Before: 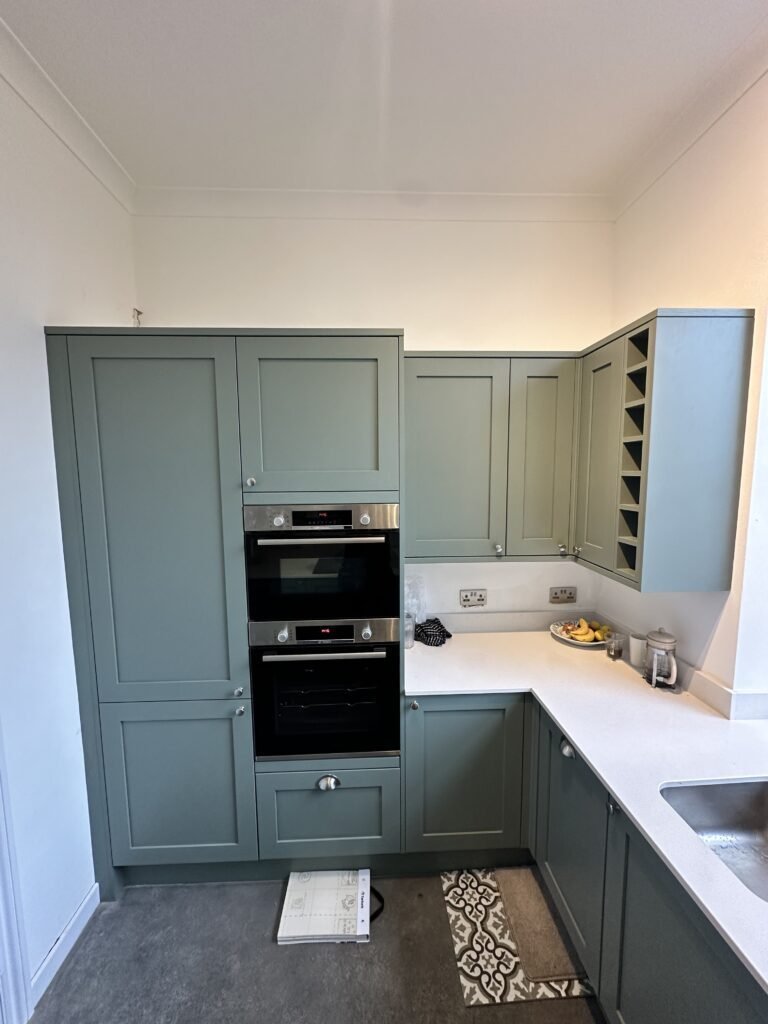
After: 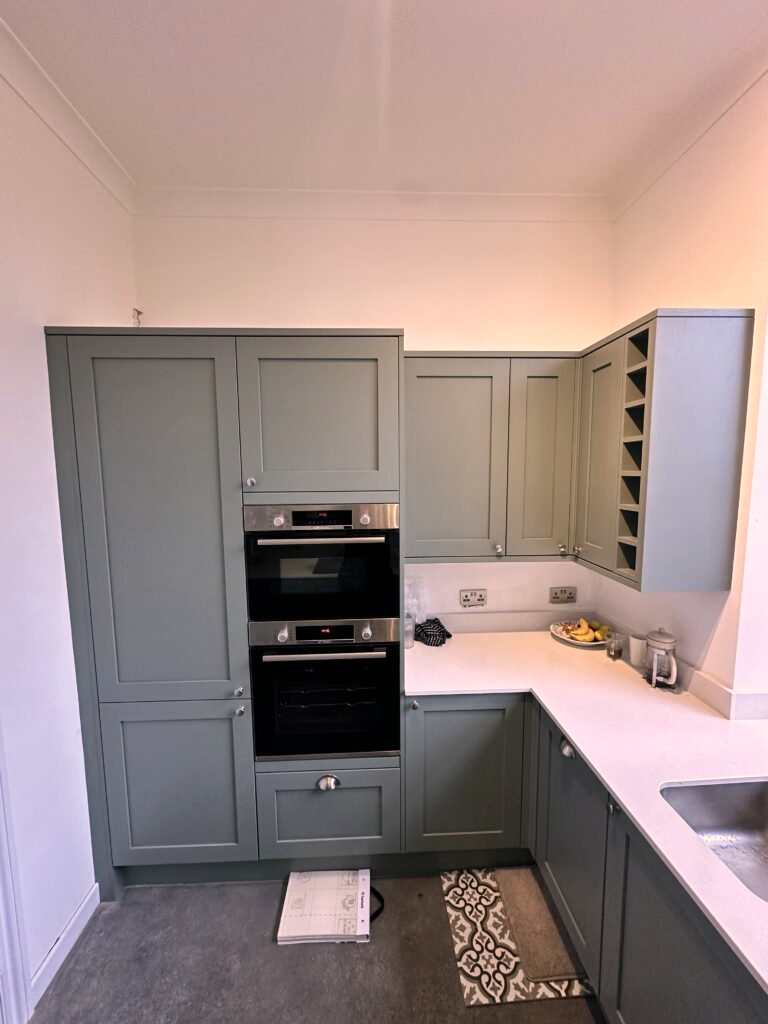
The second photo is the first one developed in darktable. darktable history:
color correction: highlights a* 13.02, highlights b* 5.63
